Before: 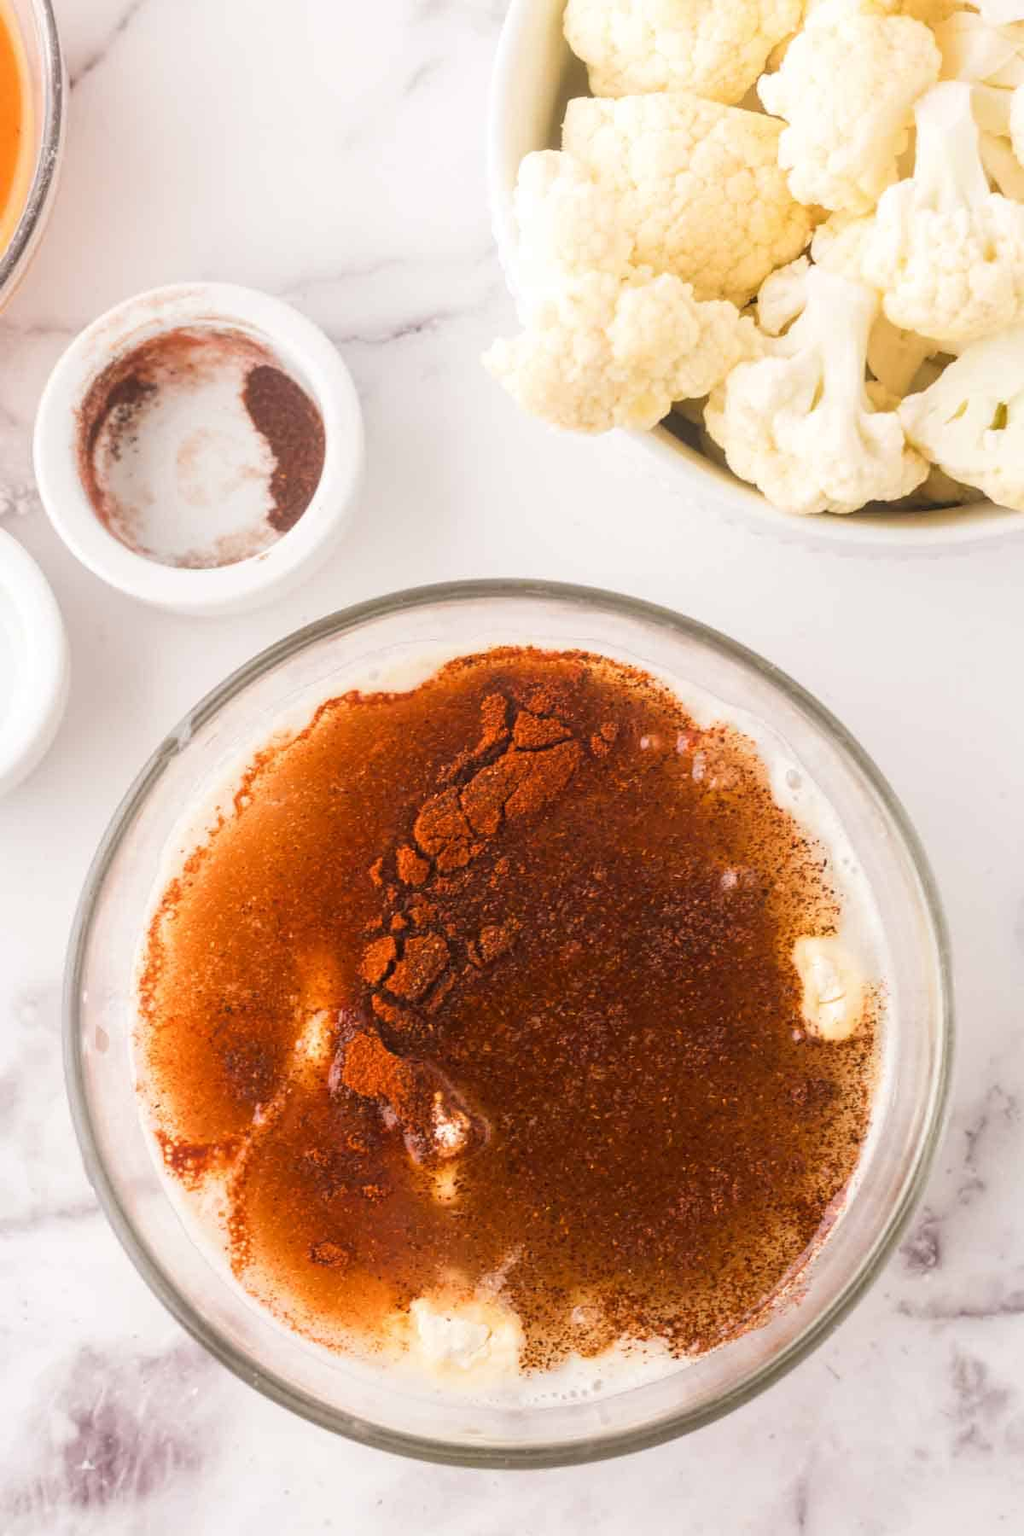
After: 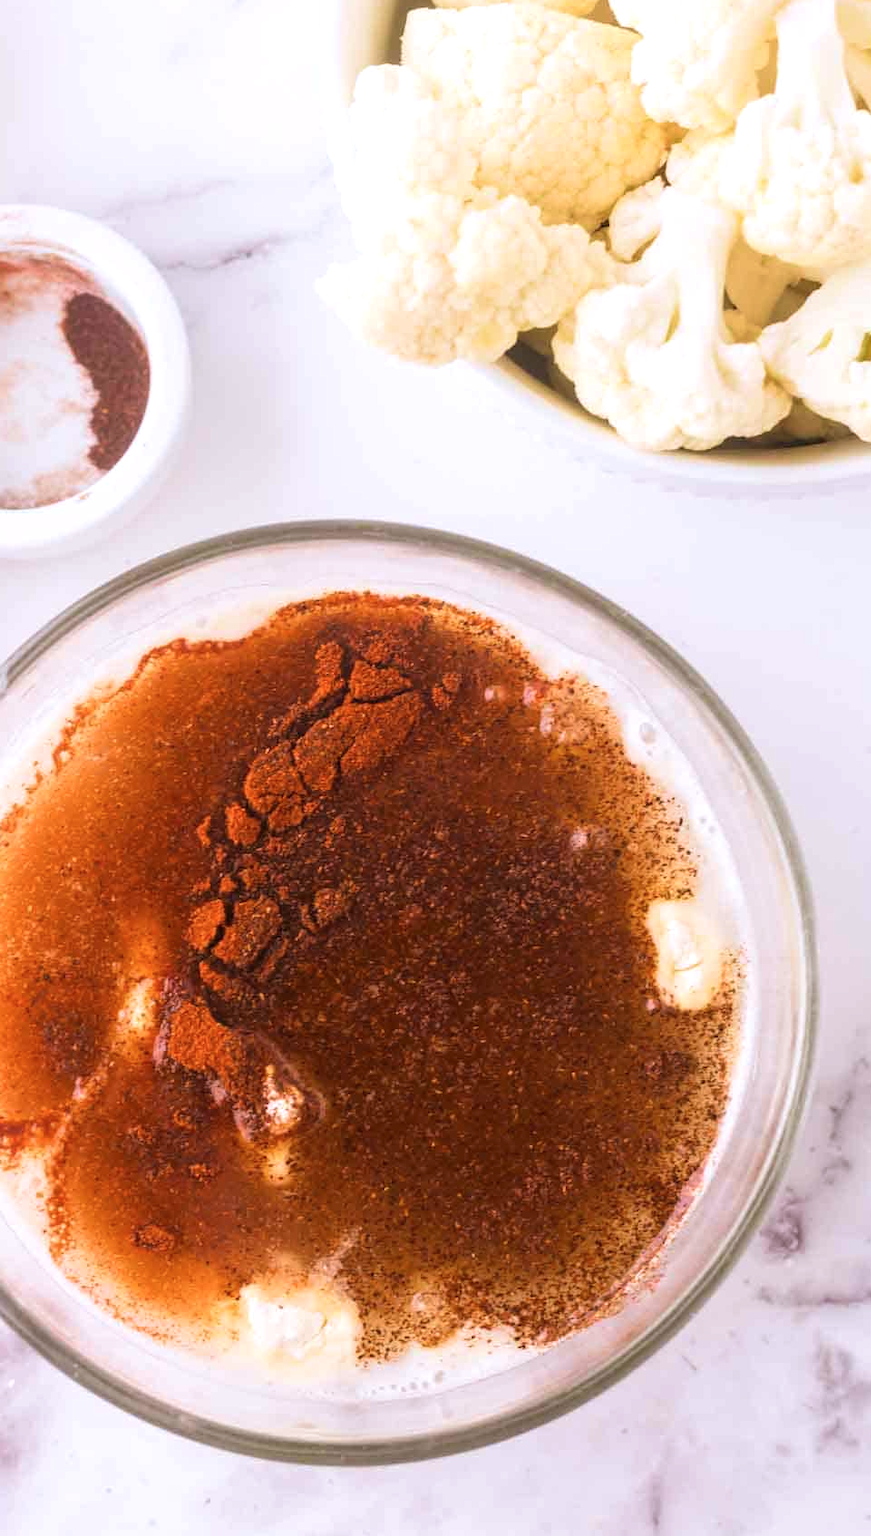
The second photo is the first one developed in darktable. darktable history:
velvia: on, module defaults
levels: levels [0.016, 0.492, 0.969]
crop and rotate: left 18.042%, top 5.849%, right 1.857%
color calibration: illuminant as shot in camera, x 0.358, y 0.373, temperature 4628.91 K
